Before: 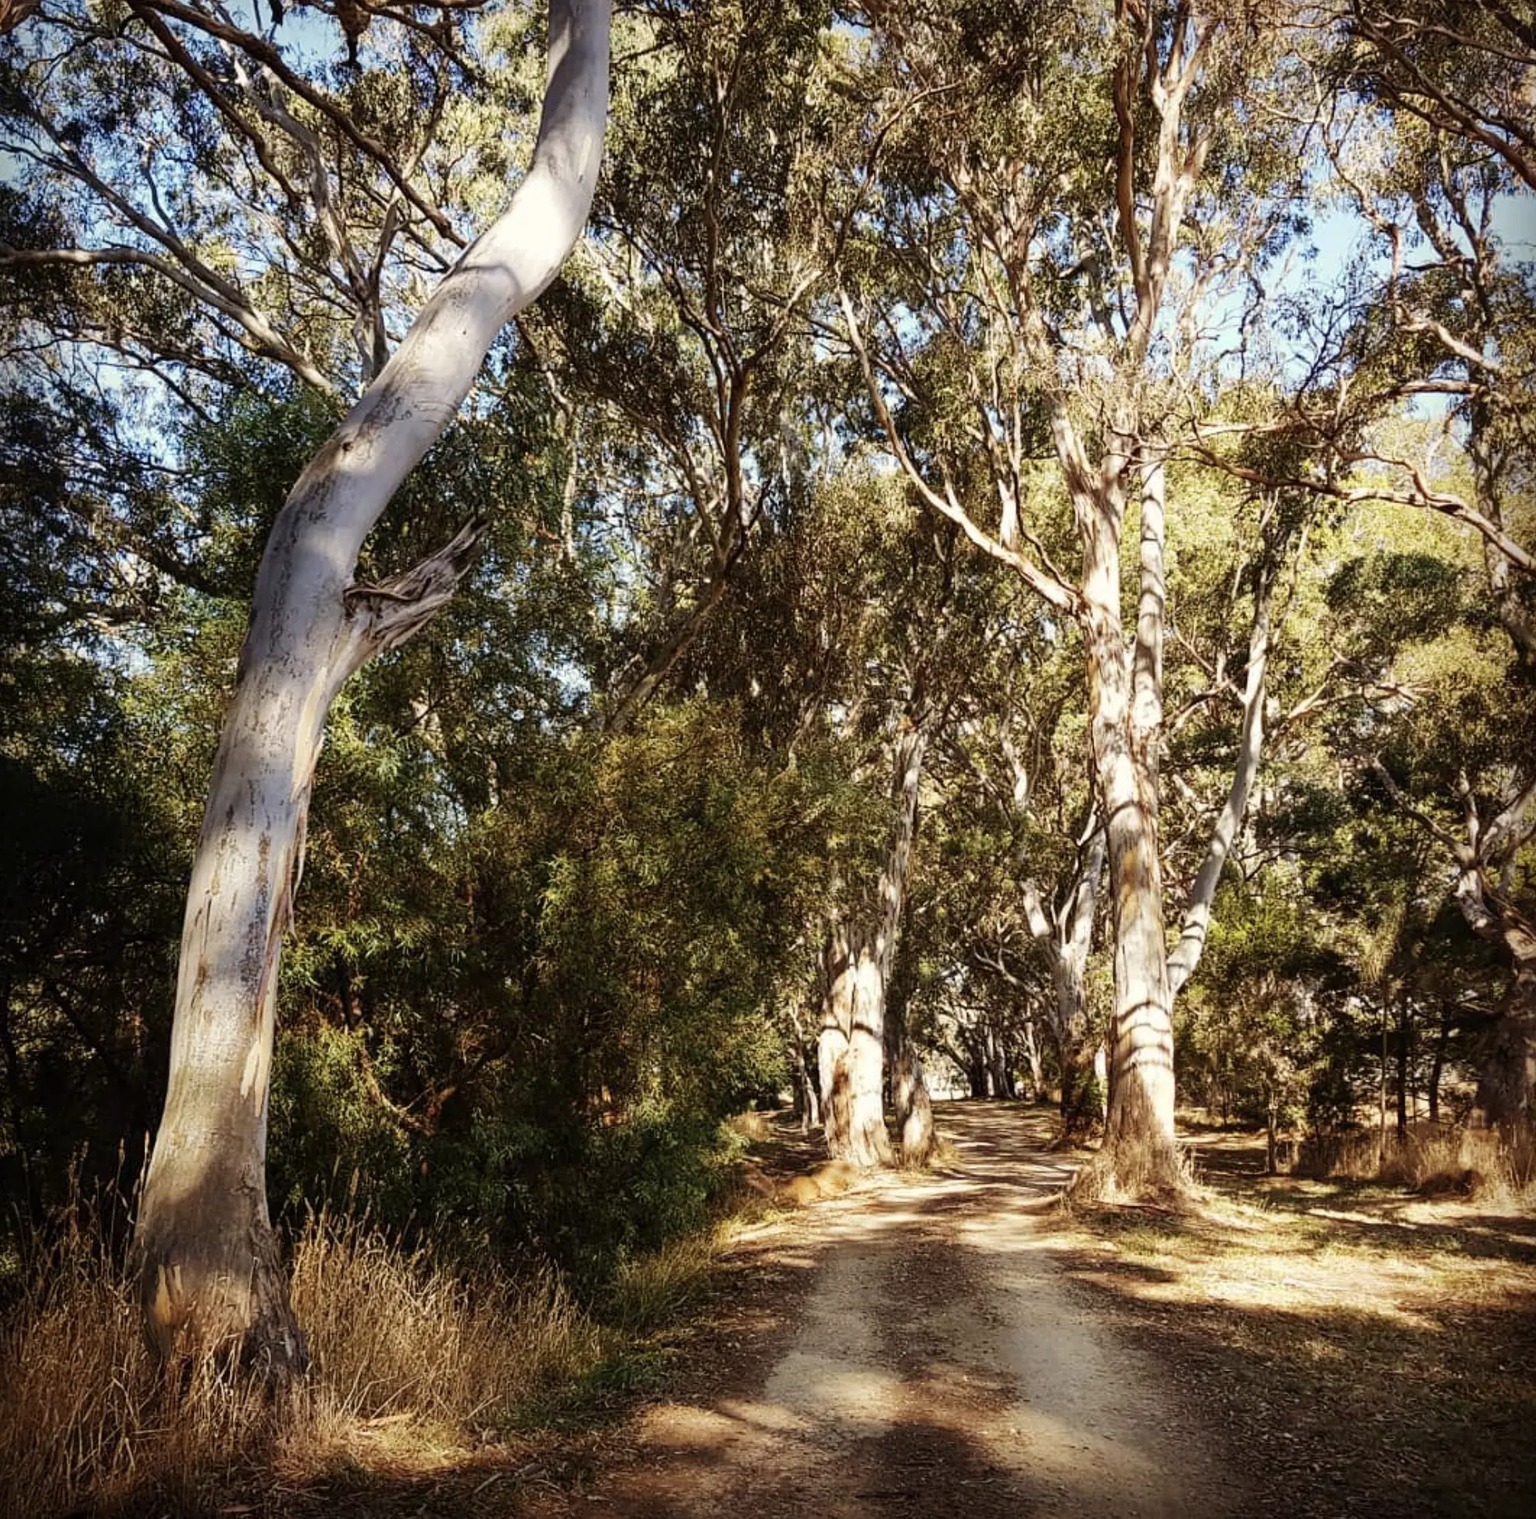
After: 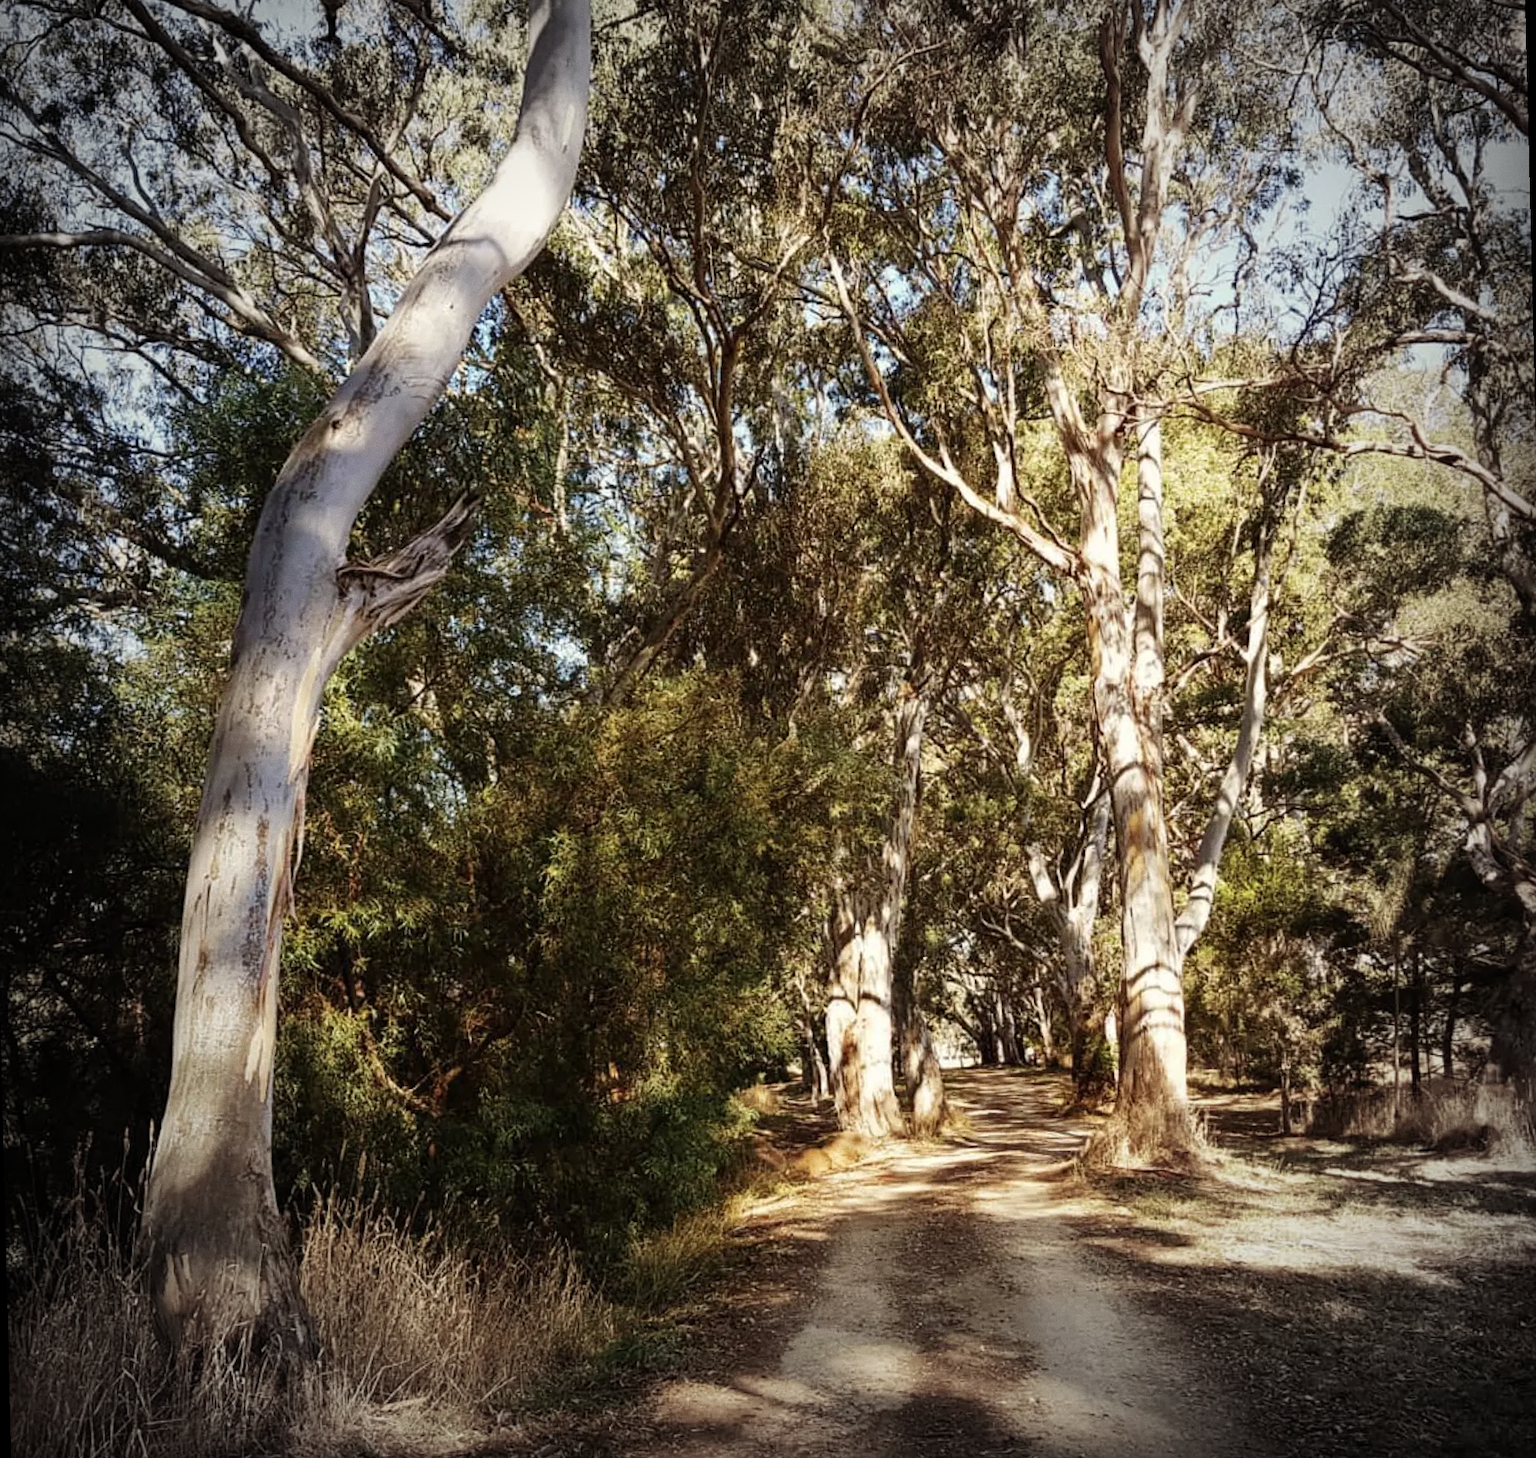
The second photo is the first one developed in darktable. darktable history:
vignetting: fall-off start 67.15%, brightness -0.442, saturation -0.691, width/height ratio 1.011, unbound false
rotate and perspective: rotation -1.42°, crop left 0.016, crop right 0.984, crop top 0.035, crop bottom 0.965
grain: coarseness 0.09 ISO, strength 16.61%
